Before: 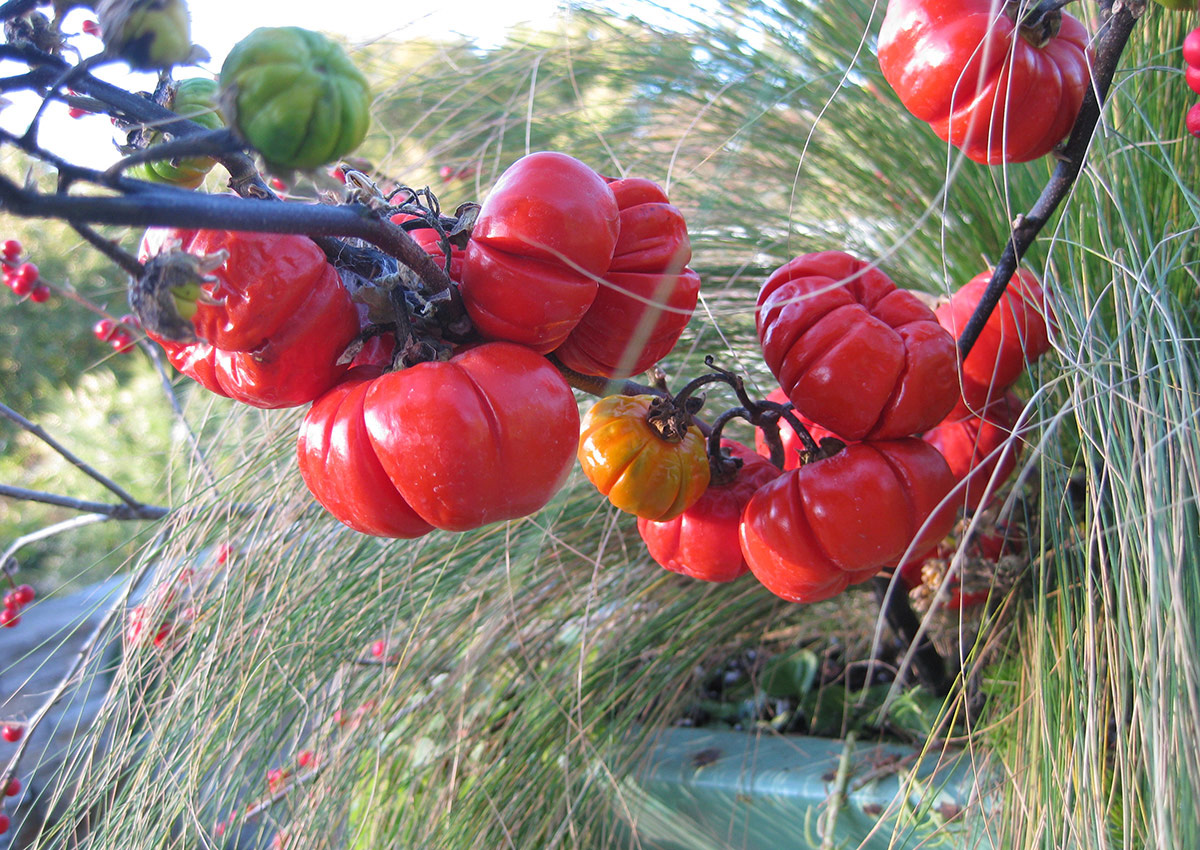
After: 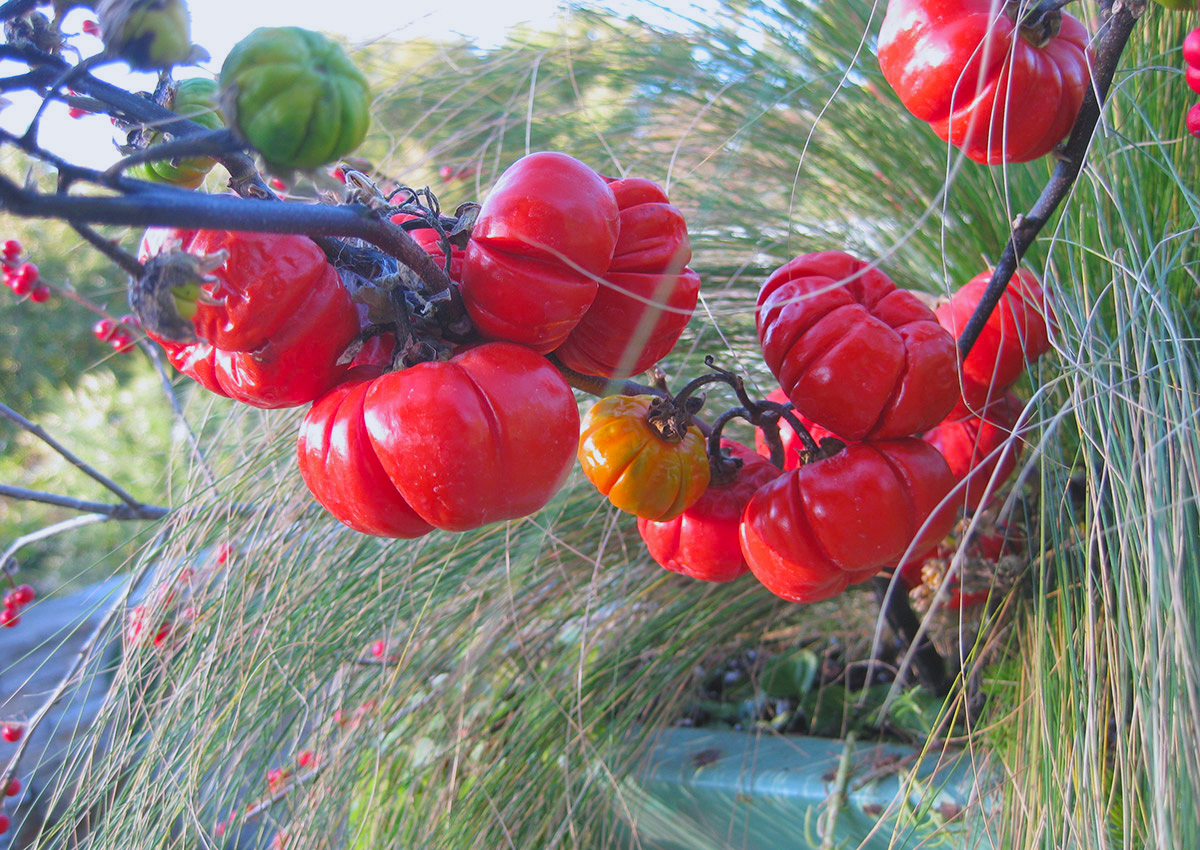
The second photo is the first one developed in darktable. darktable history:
white balance: red 0.983, blue 1.036
lowpass: radius 0.1, contrast 0.85, saturation 1.1, unbound 0
